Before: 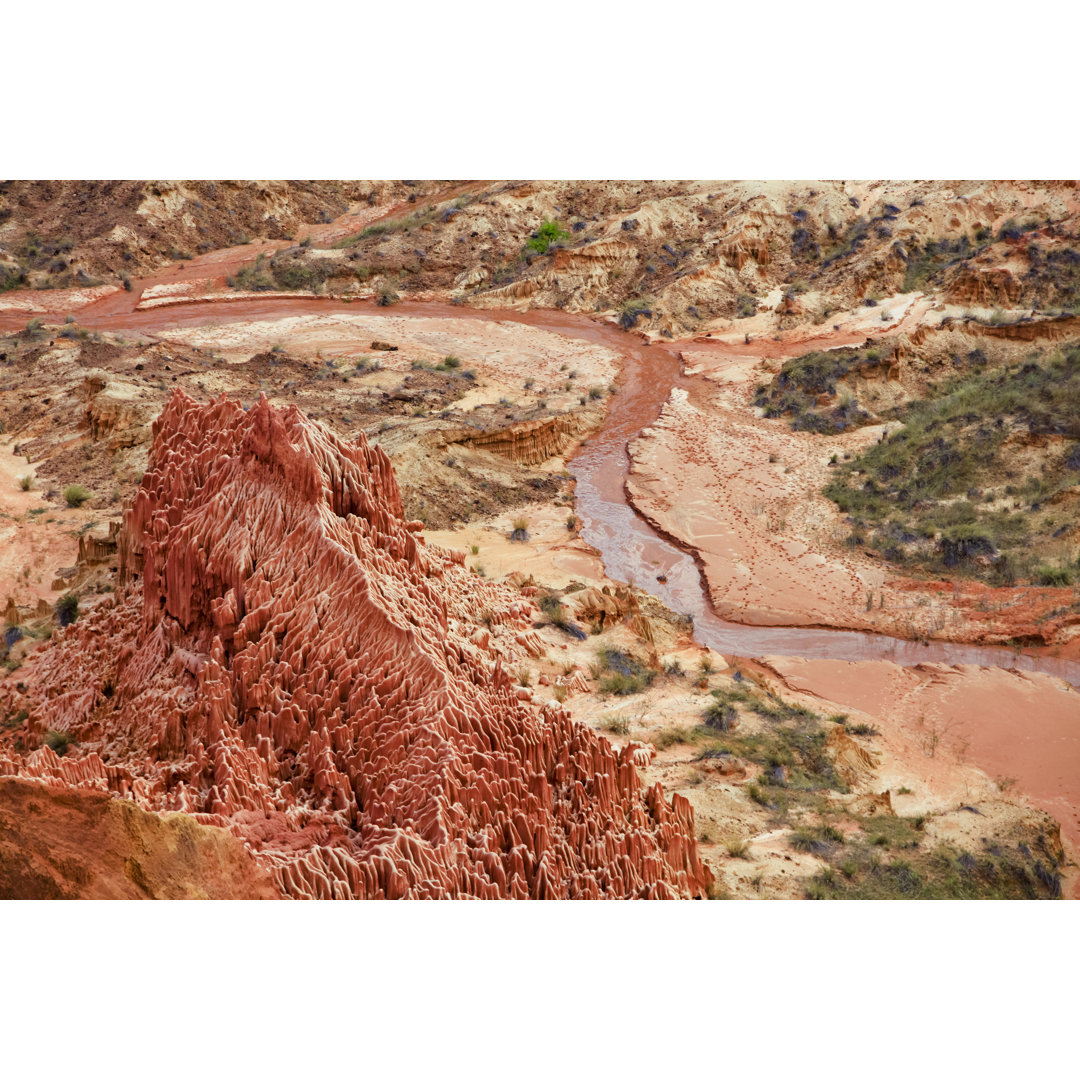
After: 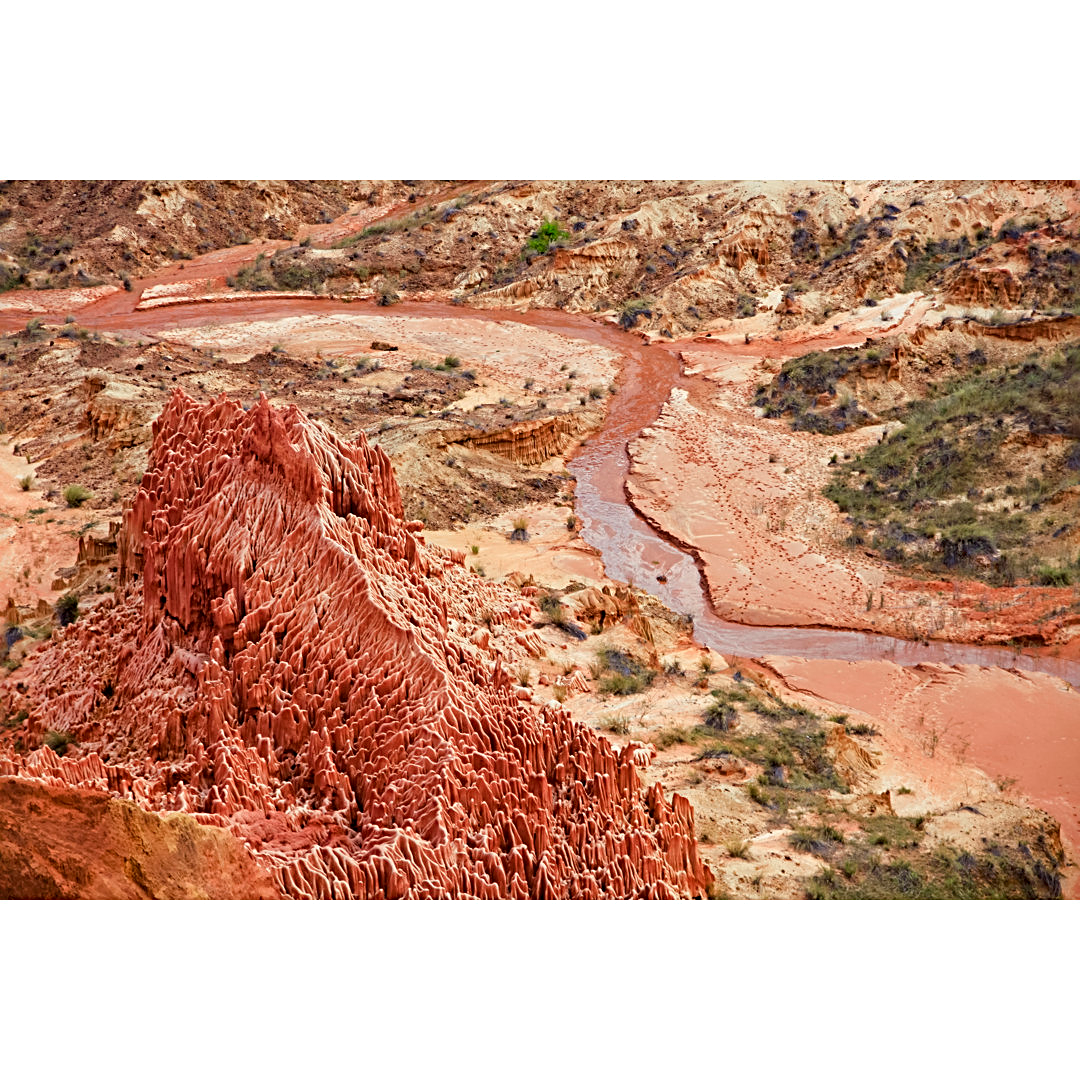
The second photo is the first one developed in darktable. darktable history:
sharpen: radius 3.118
